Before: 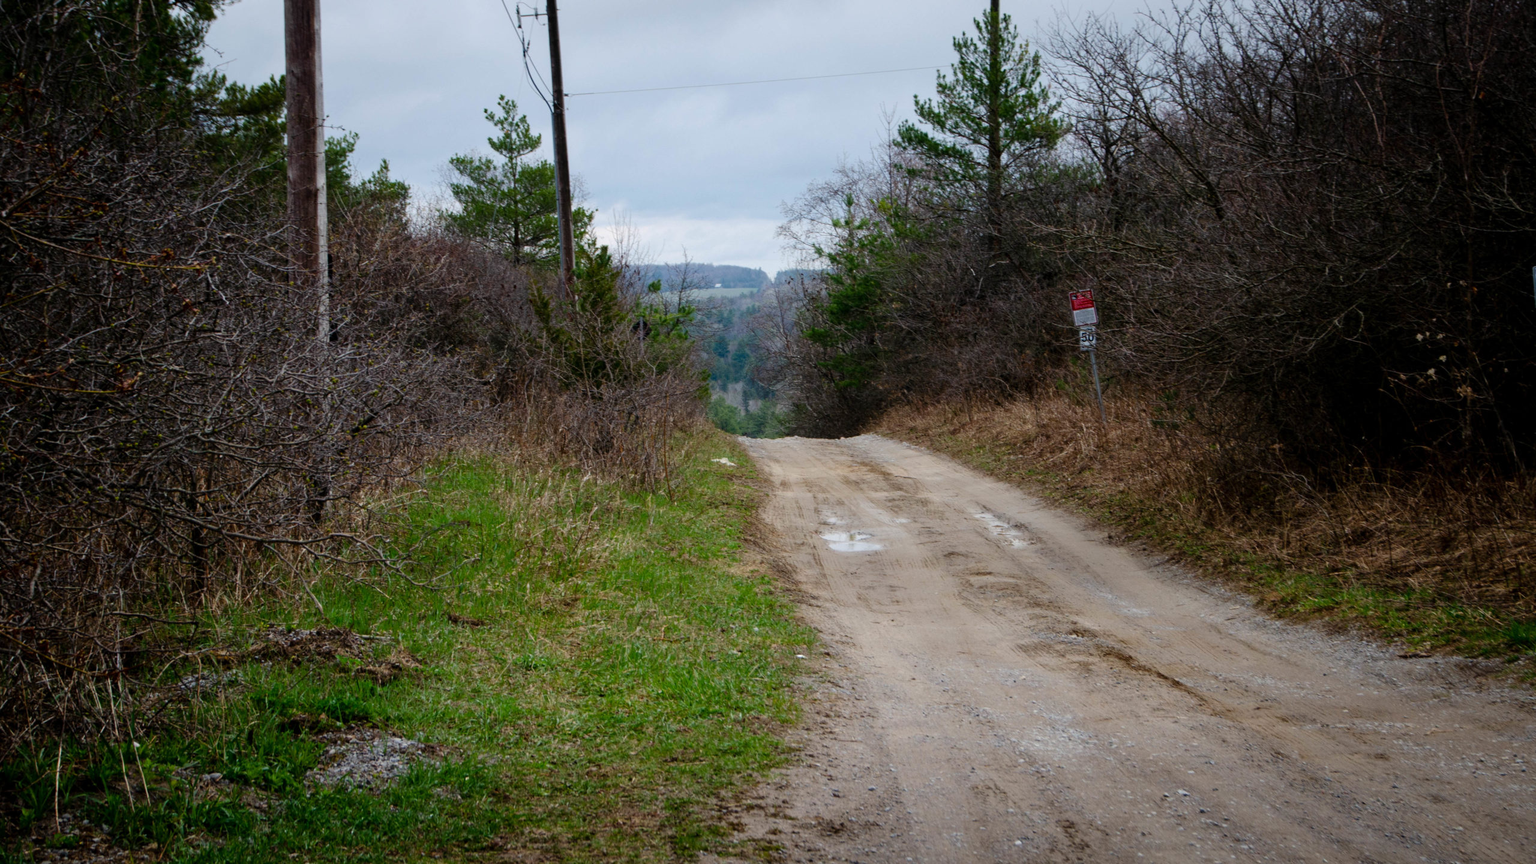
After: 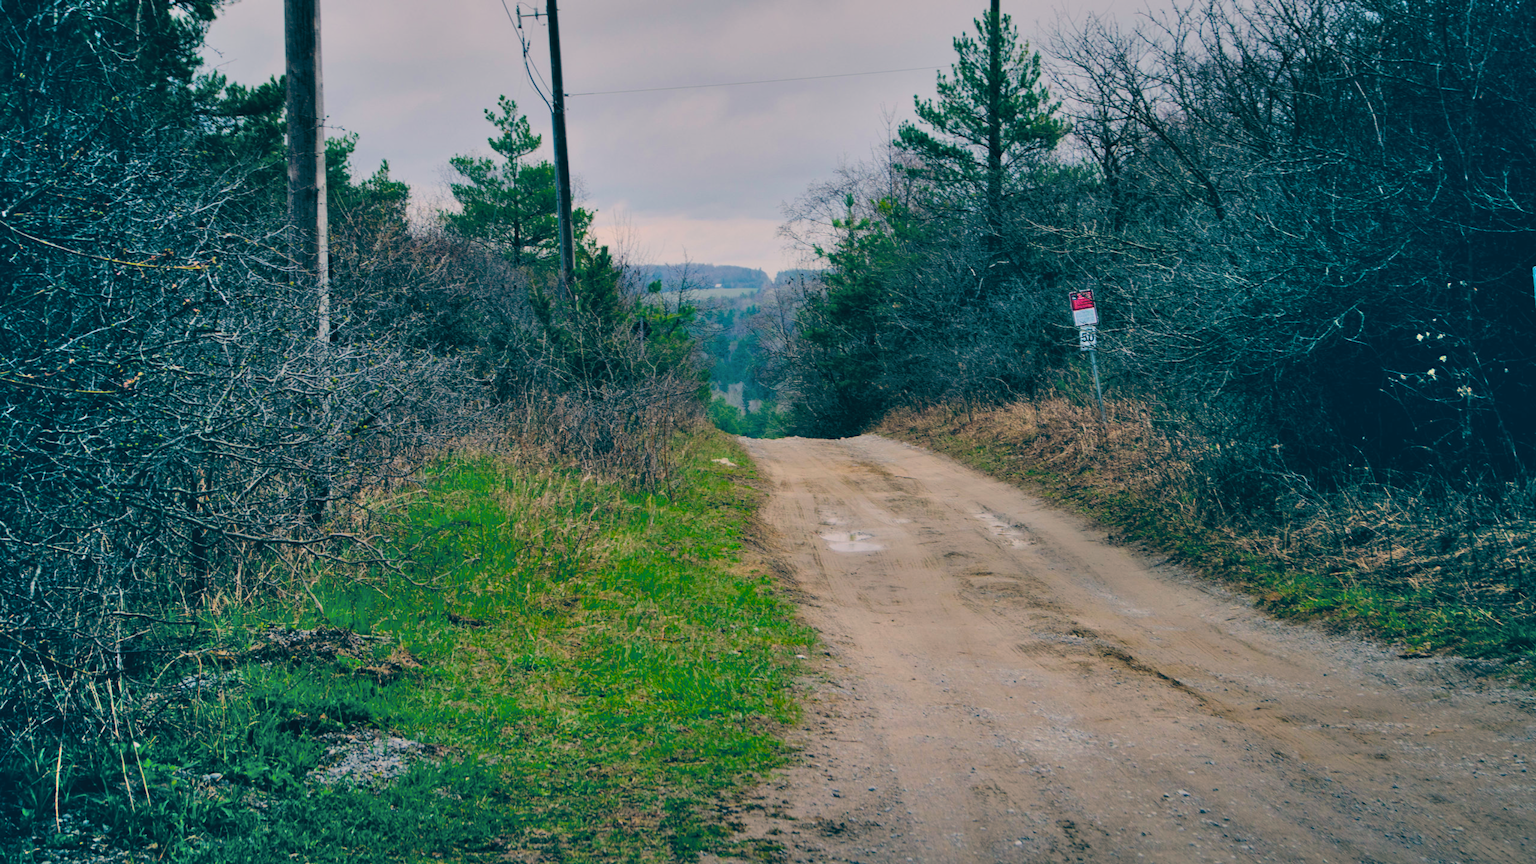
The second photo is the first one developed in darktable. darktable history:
color balance: lift [1.006, 0.985, 1.002, 1.015], gamma [1, 0.953, 1.008, 1.047], gain [1.076, 1.13, 1.004, 0.87]
filmic rgb: black relative exposure -7.65 EV, white relative exposure 4.56 EV, hardness 3.61
shadows and highlights: shadows 60, soften with gaussian
color balance rgb: linear chroma grading › global chroma 15%, perceptual saturation grading › global saturation 30%
